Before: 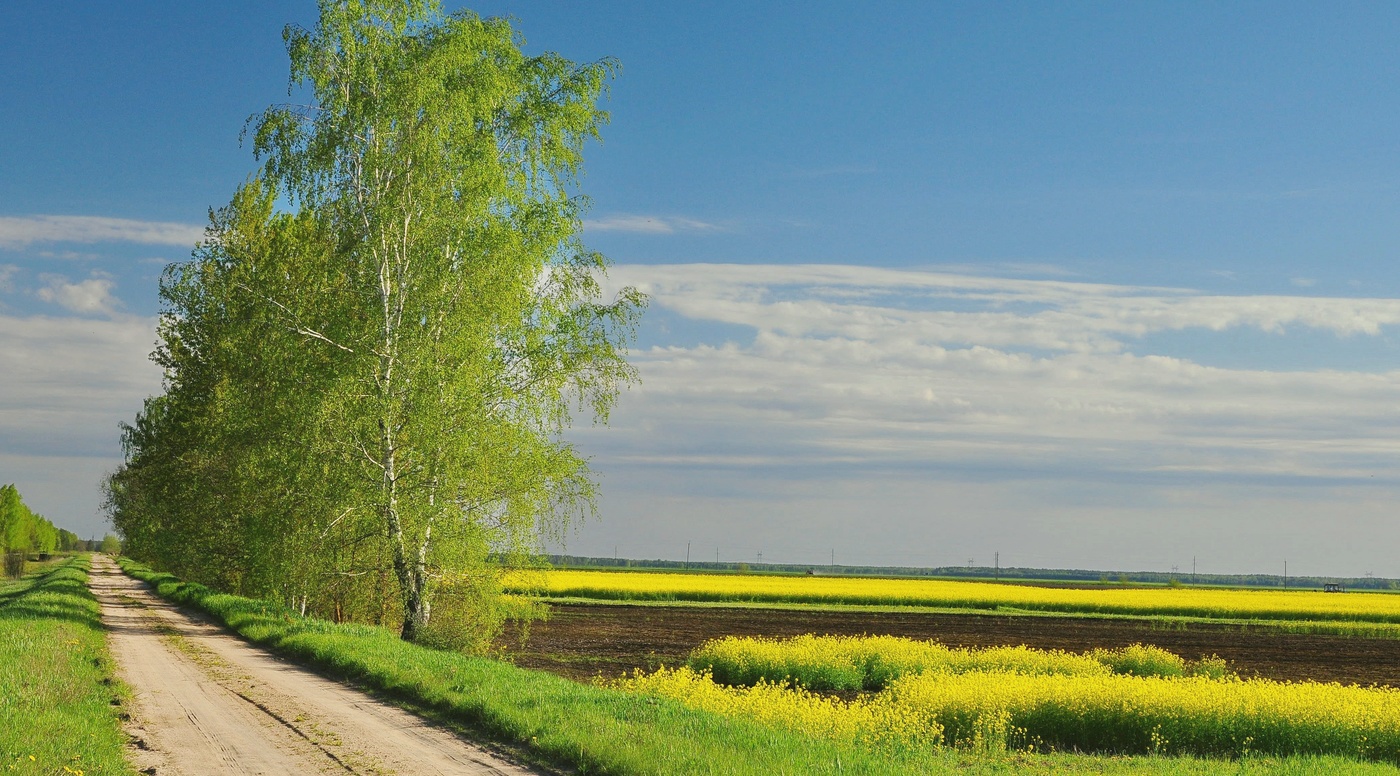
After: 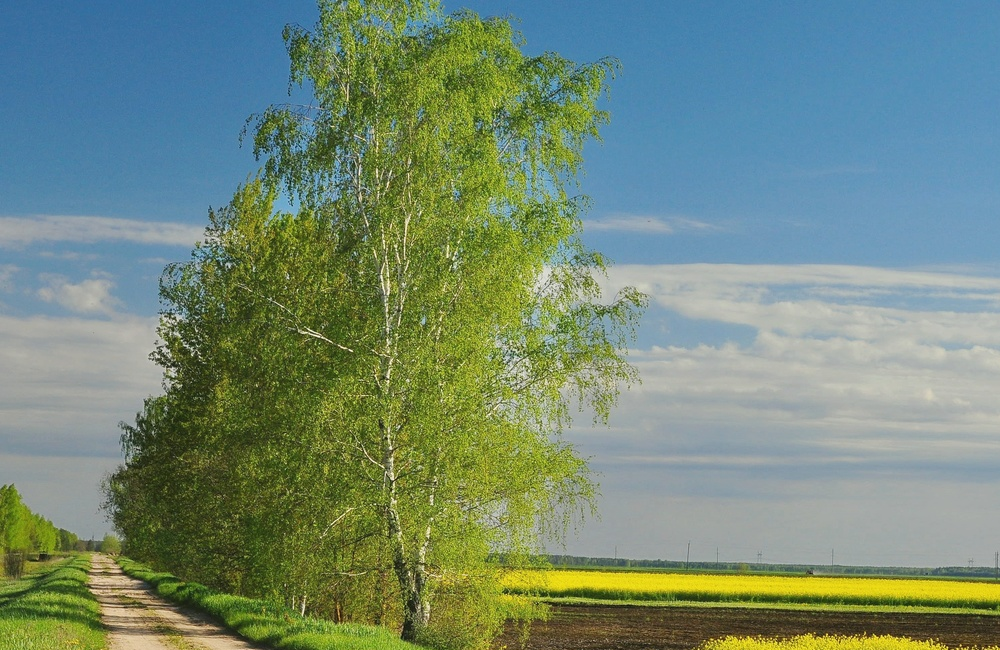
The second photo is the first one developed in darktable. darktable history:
crop: right 28.554%, bottom 16.13%
